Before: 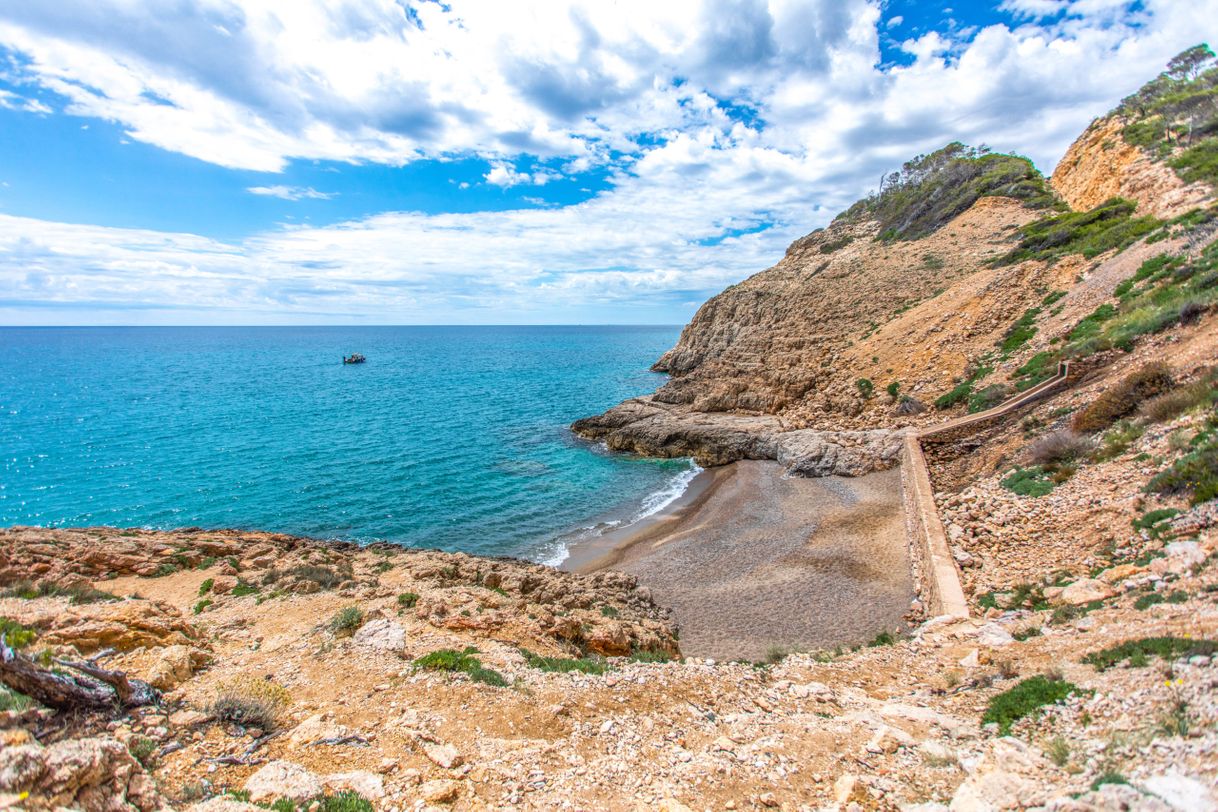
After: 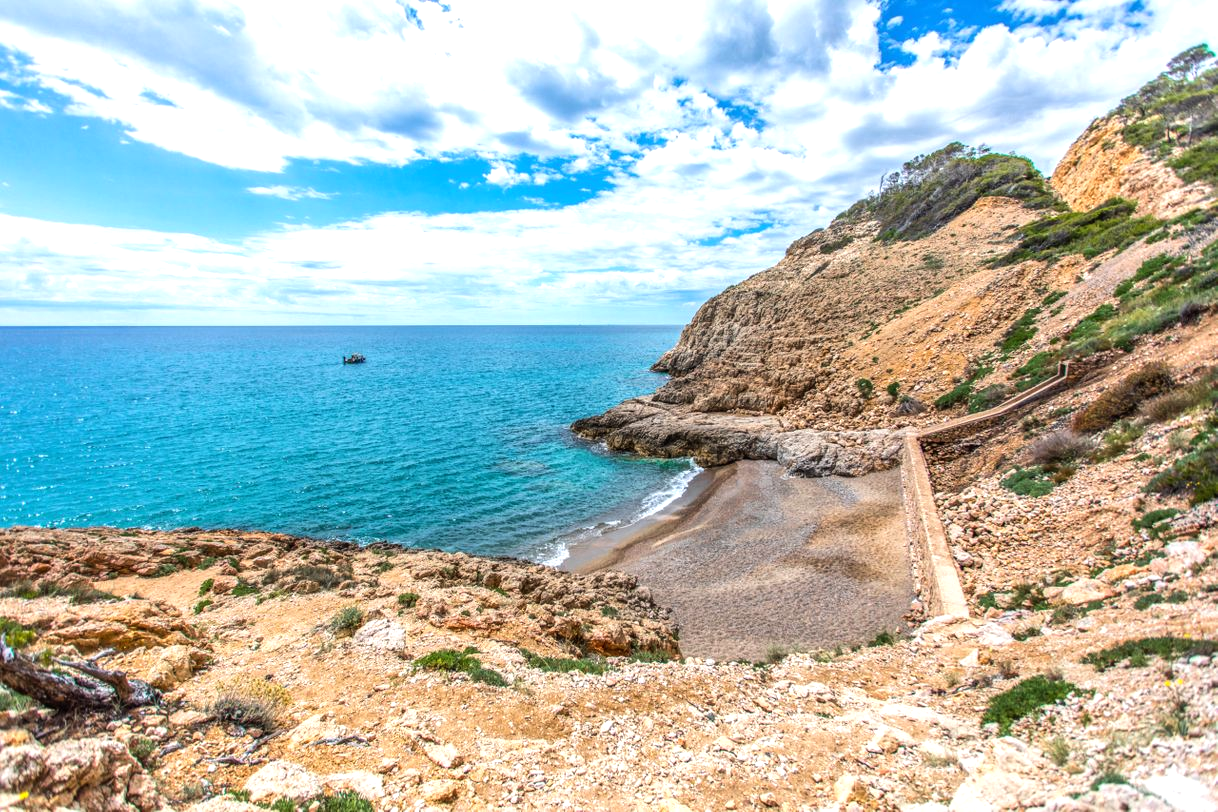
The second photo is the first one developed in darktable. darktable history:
tone equalizer: -8 EV -0.417 EV, -7 EV -0.389 EV, -6 EV -0.333 EV, -5 EV -0.222 EV, -3 EV 0.222 EV, -2 EV 0.333 EV, -1 EV 0.389 EV, +0 EV 0.417 EV, edges refinement/feathering 500, mask exposure compensation -1.57 EV, preserve details no
rotate and perspective: crop left 0, crop top 0
